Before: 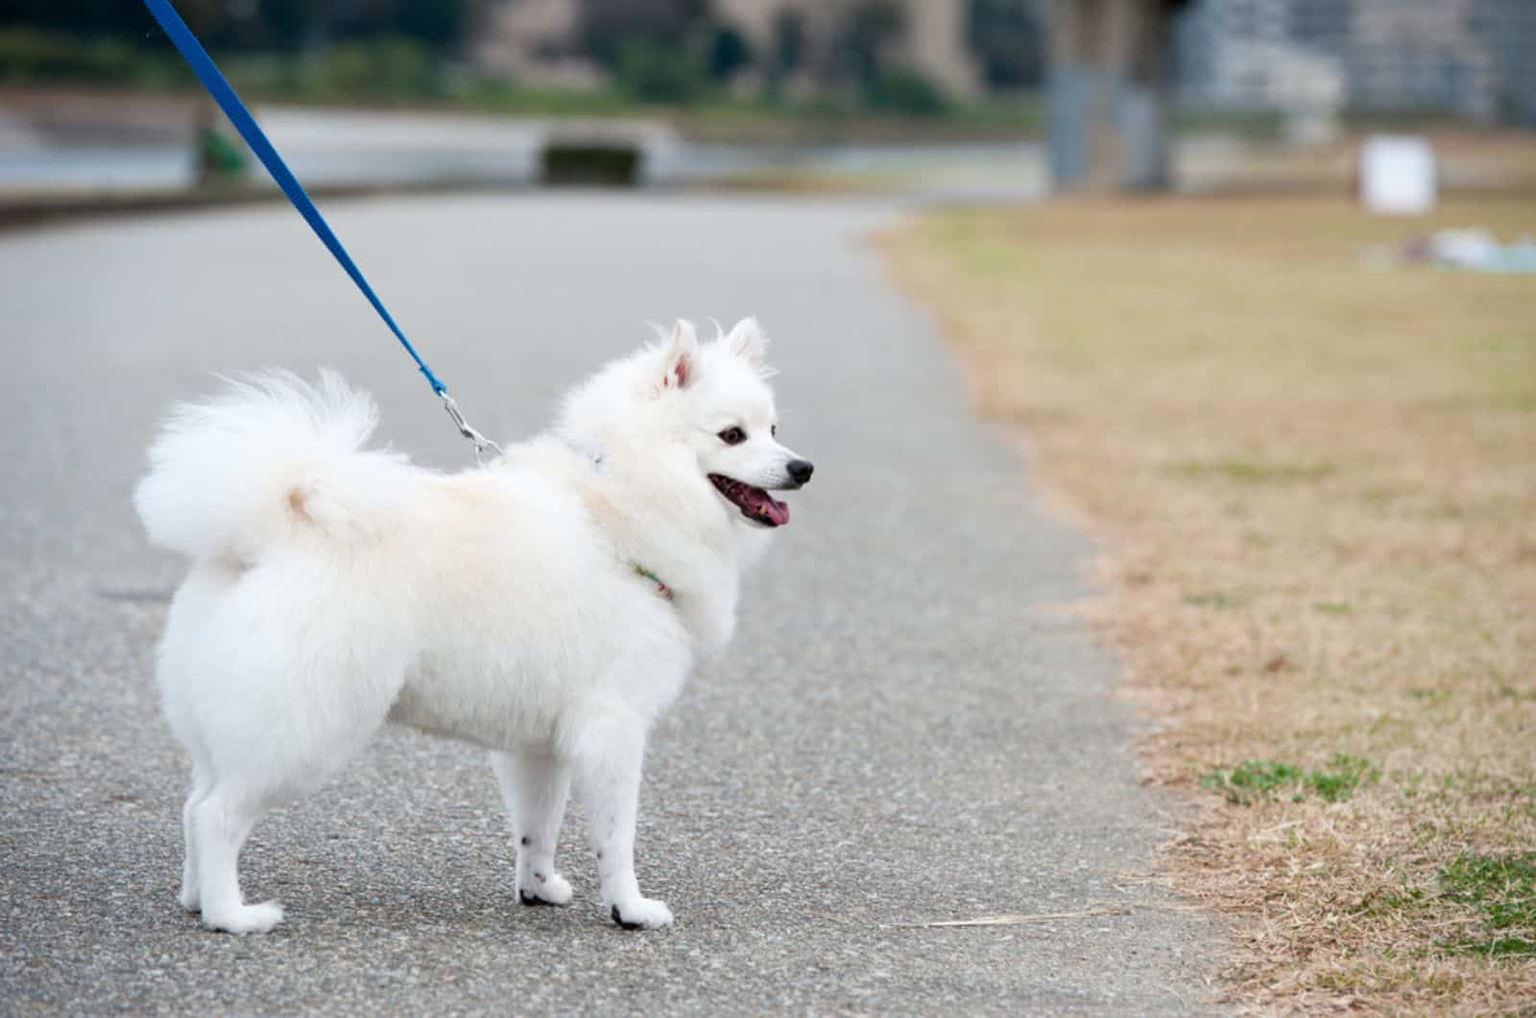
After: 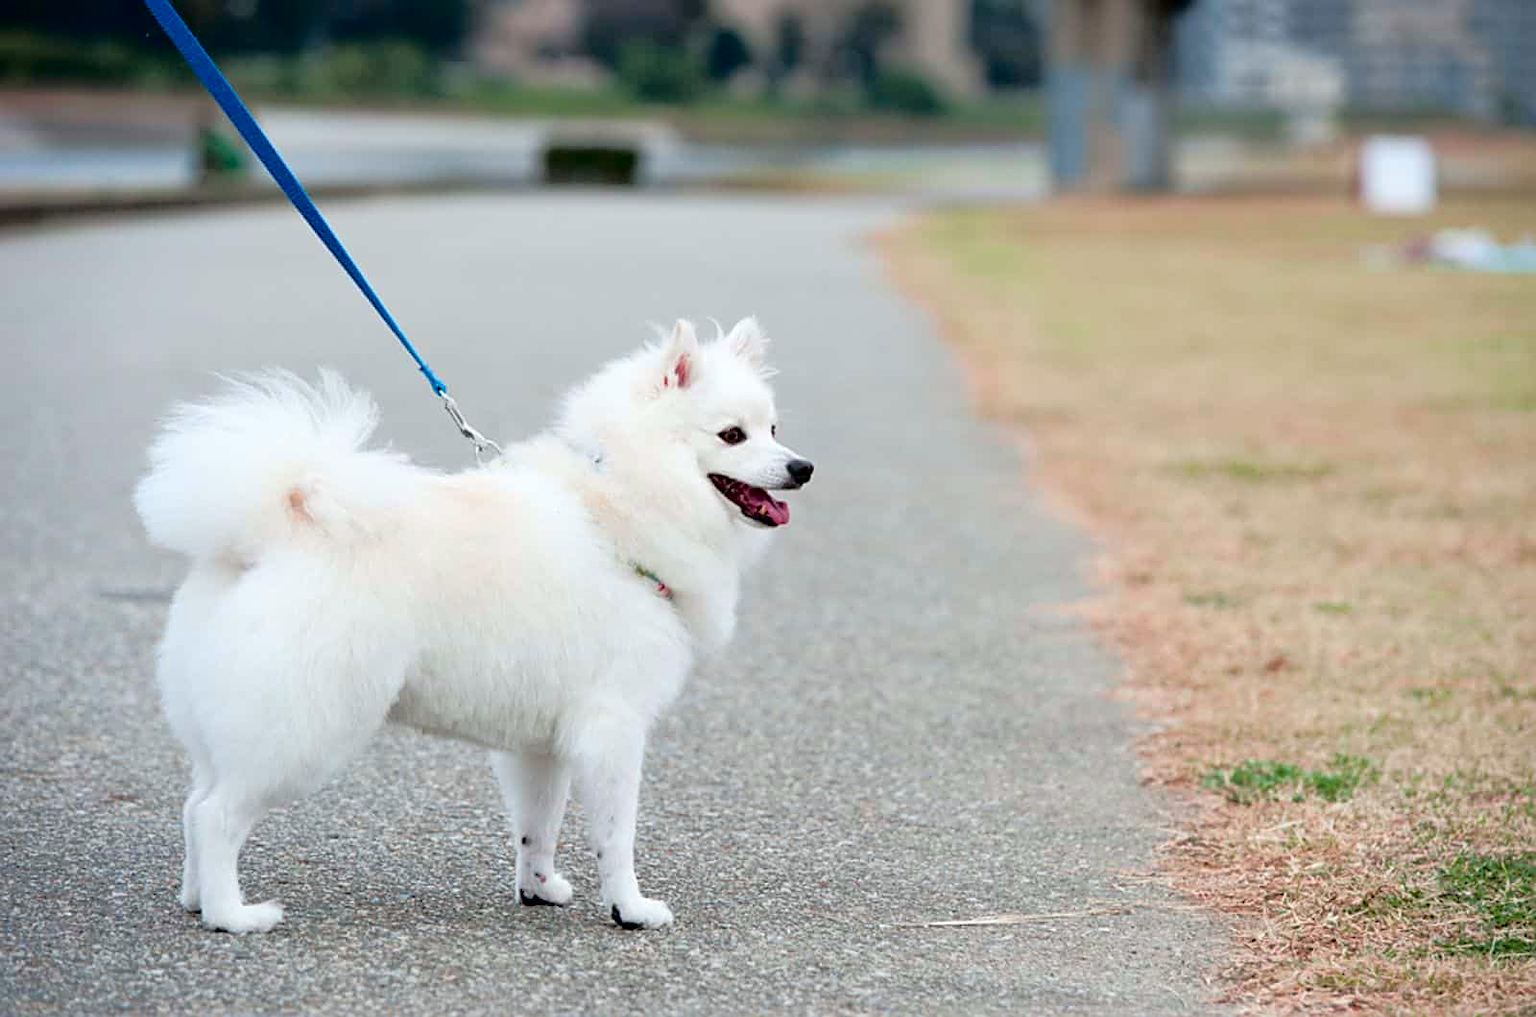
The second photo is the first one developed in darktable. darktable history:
tone curve: curves: ch0 [(0, 0) (0.126, 0.061) (0.362, 0.382) (0.498, 0.498) (0.706, 0.712) (1, 1)]; ch1 [(0, 0) (0.5, 0.497) (0.55, 0.578) (1, 1)]; ch2 [(0, 0) (0.44, 0.424) (0.489, 0.486) (0.537, 0.538) (1, 1)], color space Lab, independent channels, preserve colors none
sharpen: on, module defaults
